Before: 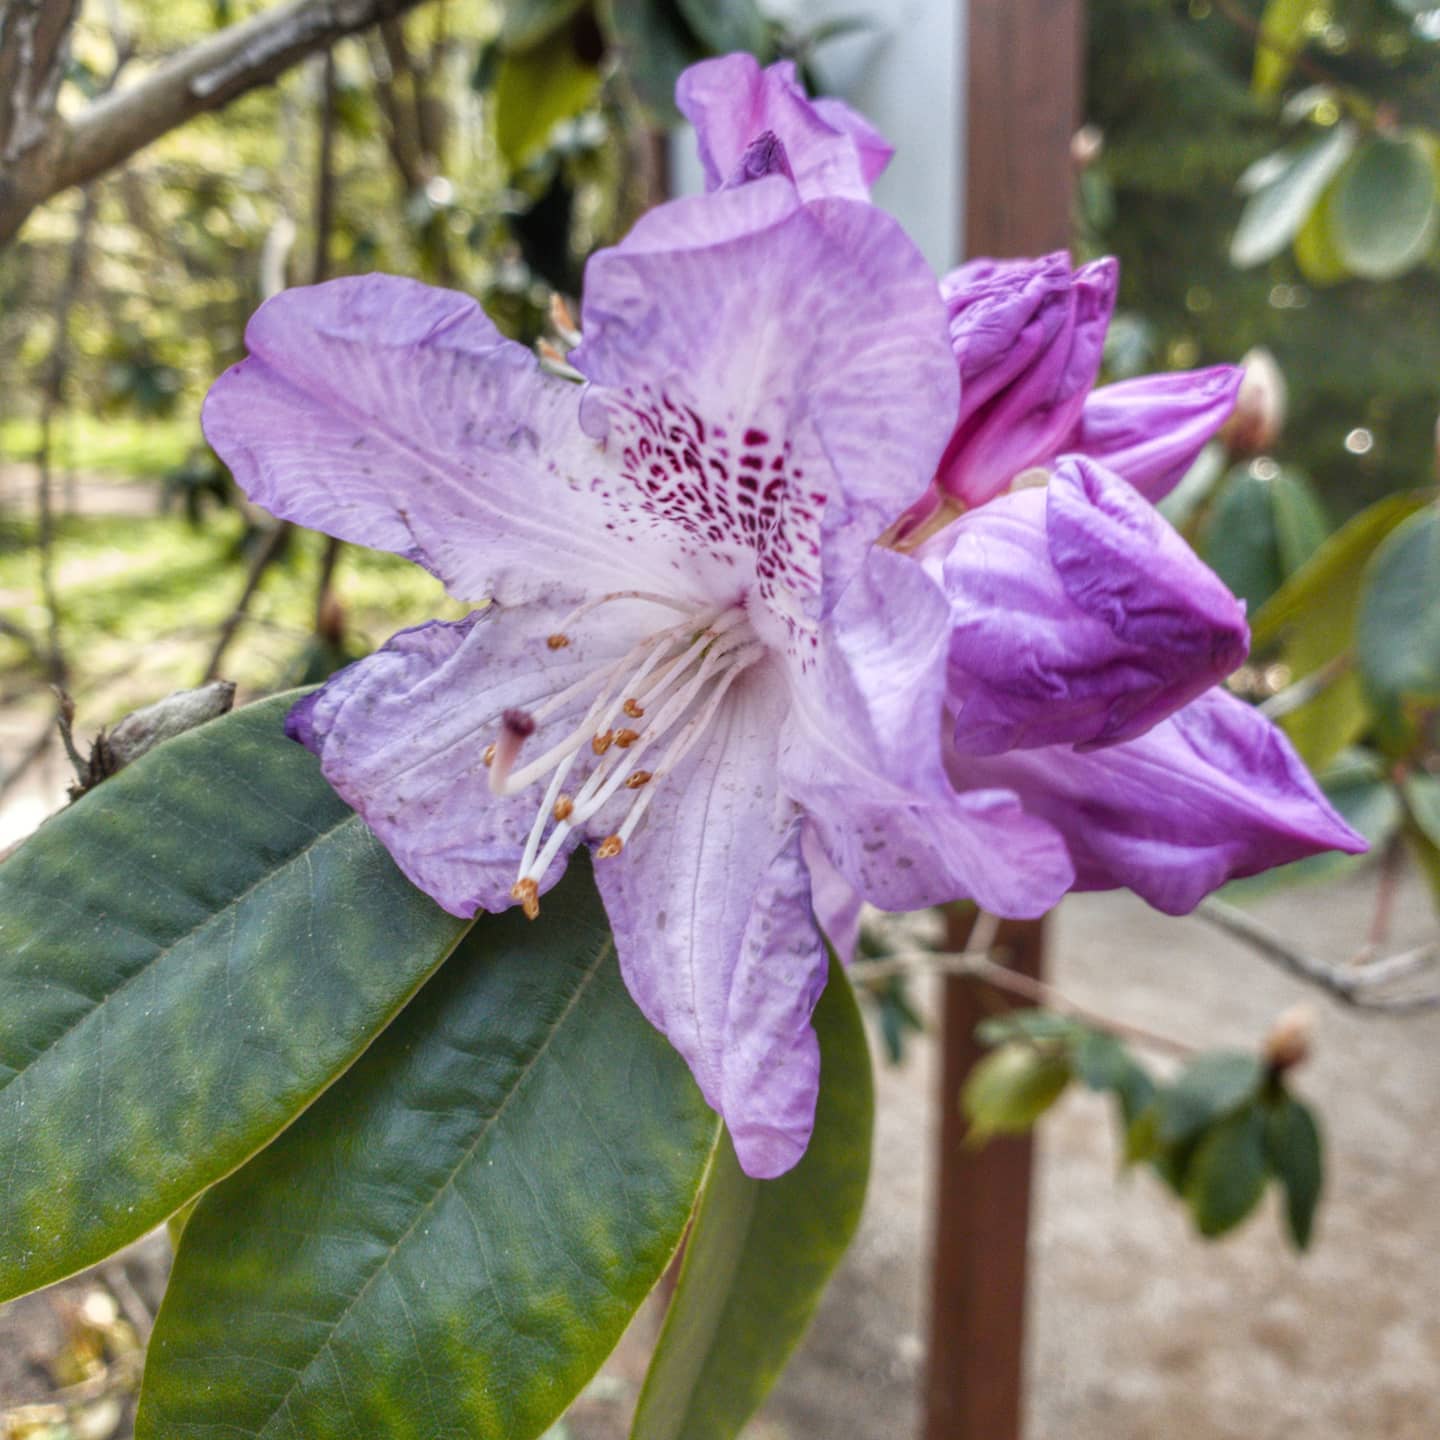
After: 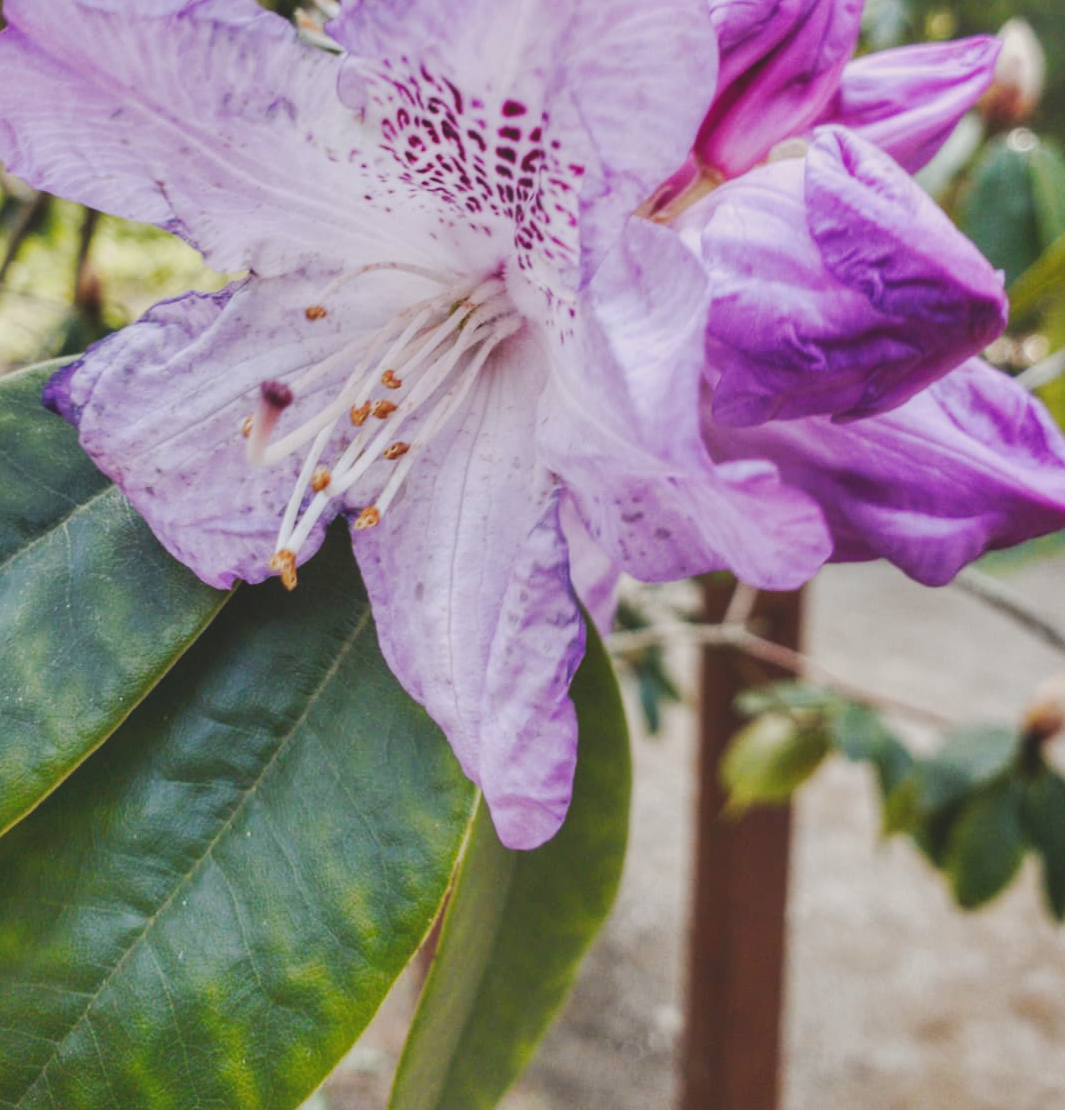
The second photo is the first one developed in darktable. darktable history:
crop: left 16.871%, top 22.857%, right 9.116%
tone curve: curves: ch0 [(0, 0) (0.003, 0.002) (0.011, 0.009) (0.025, 0.018) (0.044, 0.03) (0.069, 0.043) (0.1, 0.057) (0.136, 0.079) (0.177, 0.125) (0.224, 0.178) (0.277, 0.255) (0.335, 0.341) (0.399, 0.443) (0.468, 0.553) (0.543, 0.644) (0.623, 0.718) (0.709, 0.779) (0.801, 0.849) (0.898, 0.929) (1, 1)], preserve colors none
exposure: black level correction -0.036, exposure -0.497 EV, compensate highlight preservation false
